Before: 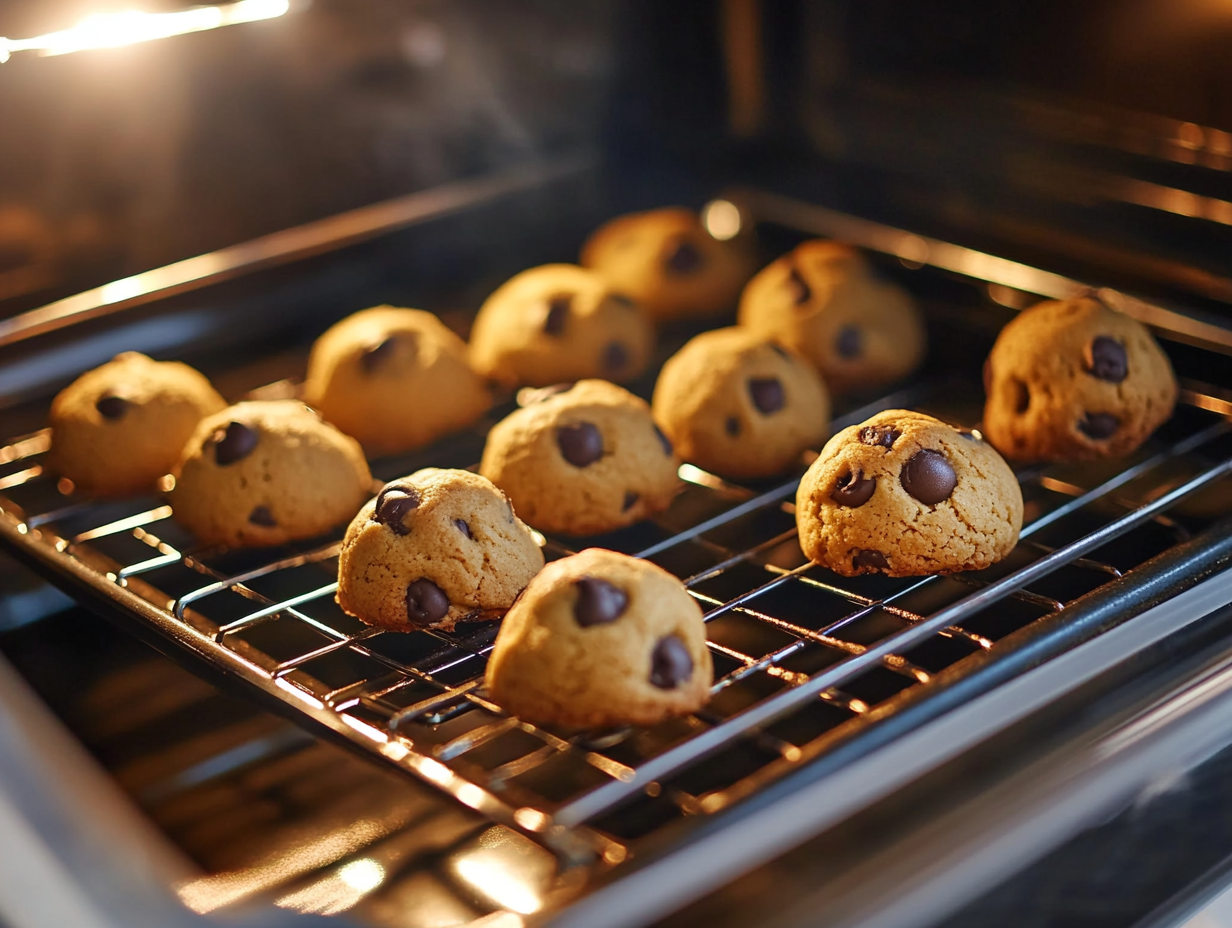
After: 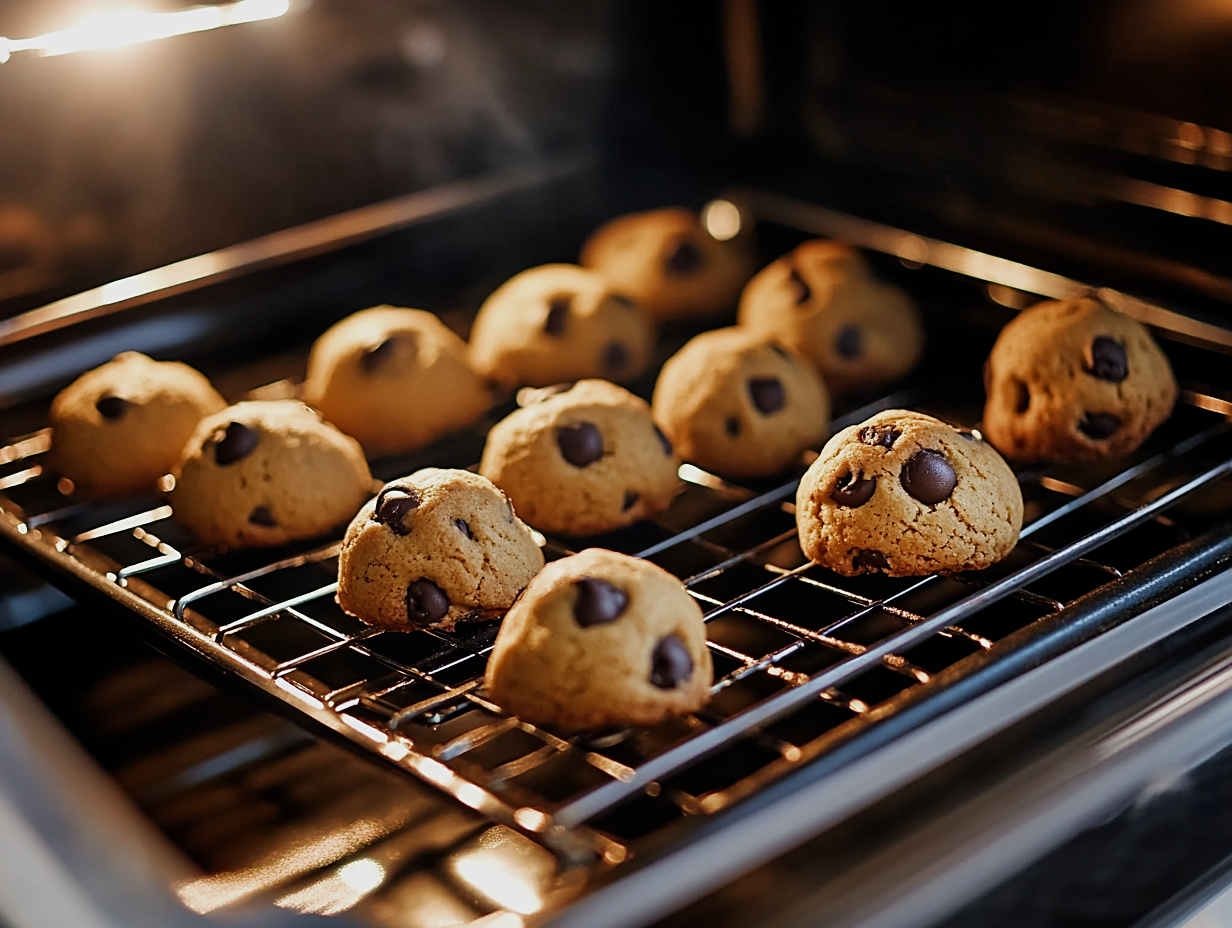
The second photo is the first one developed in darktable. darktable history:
sharpen: on, module defaults
filmic rgb: middle gray luminance 21.73%, black relative exposure -14 EV, white relative exposure 2.96 EV, threshold 6 EV, target black luminance 0%, hardness 8.81, latitude 59.69%, contrast 1.208, highlights saturation mix 5%, shadows ↔ highlights balance 41.6%, add noise in highlights 0, color science v3 (2019), use custom middle-gray values true, iterations of high-quality reconstruction 0, contrast in highlights soft, enable highlight reconstruction true
